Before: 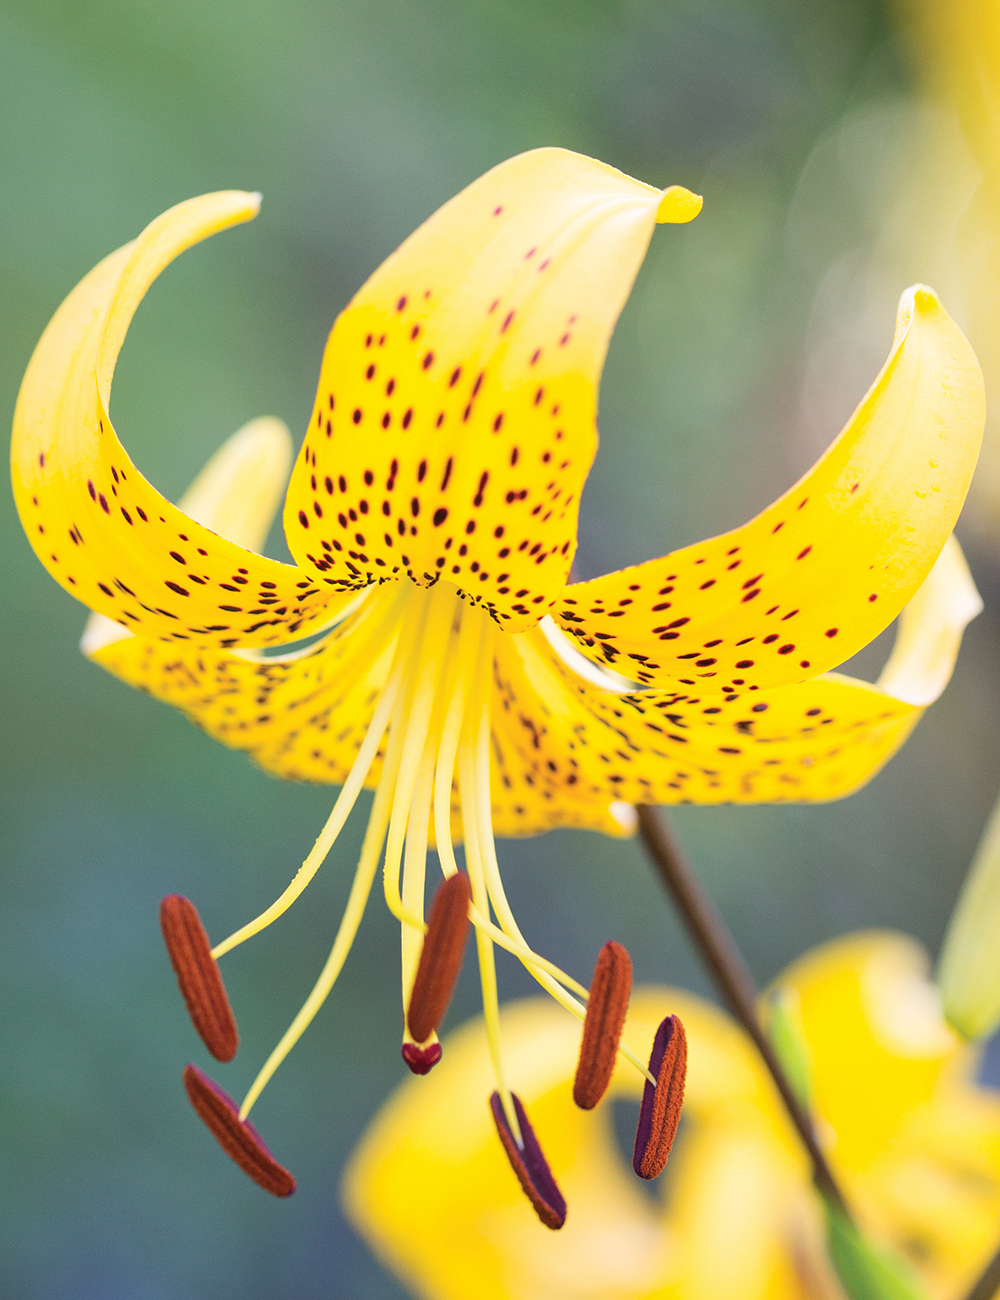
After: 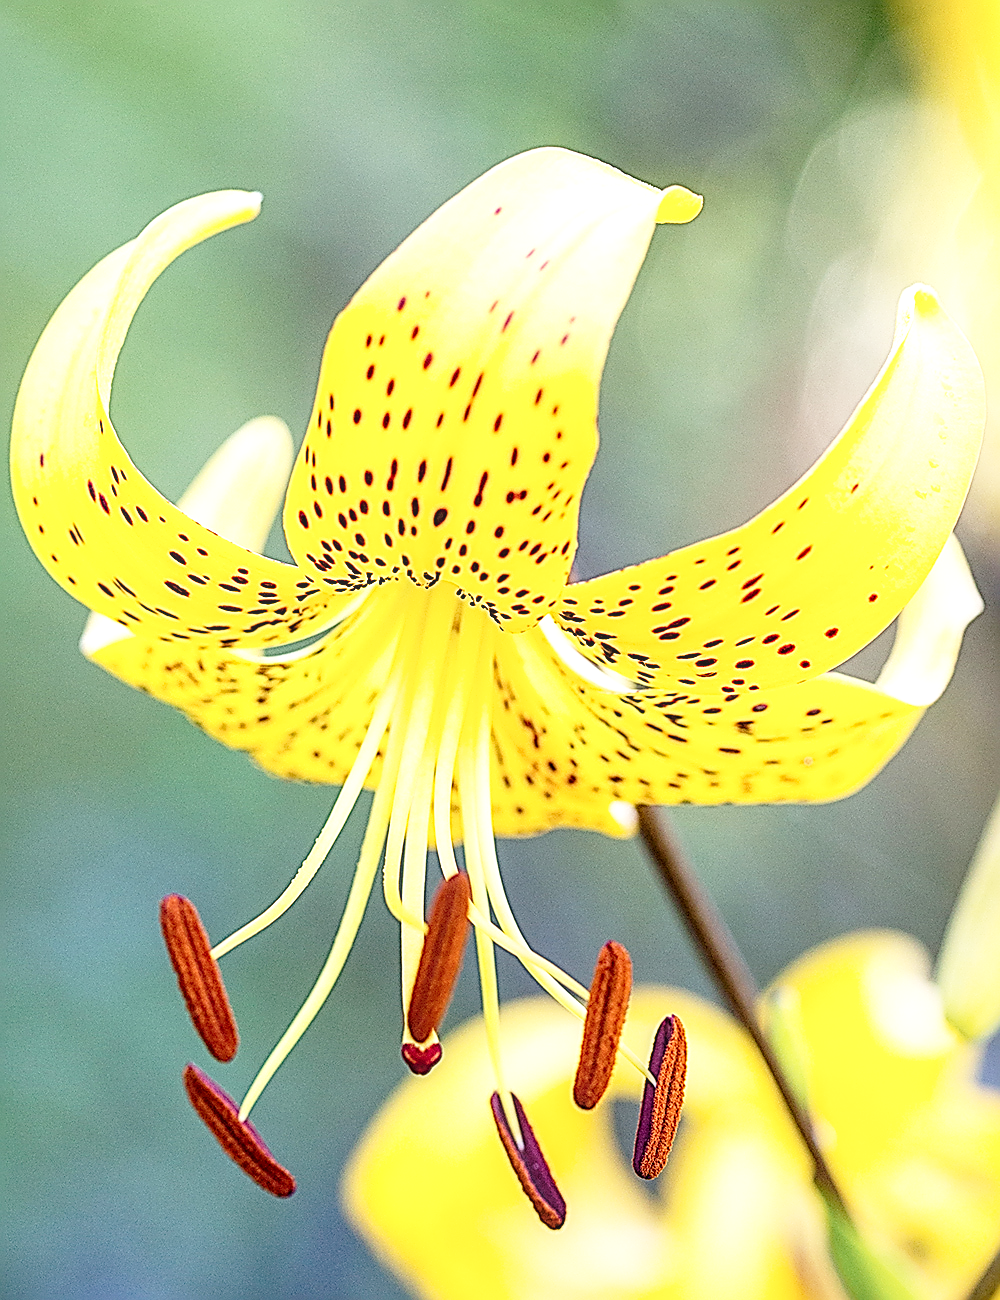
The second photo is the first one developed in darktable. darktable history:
contrast equalizer: octaves 7, y [[0.6 ×6], [0.55 ×6], [0 ×6], [0 ×6], [0 ×6]], mix -0.281
sharpen: amount 1.999
base curve: curves: ch0 [(0, 0) (0.028, 0.03) (0.121, 0.232) (0.46, 0.748) (0.859, 0.968) (1, 1)], preserve colors none
local contrast: highlights 22%, detail 150%
